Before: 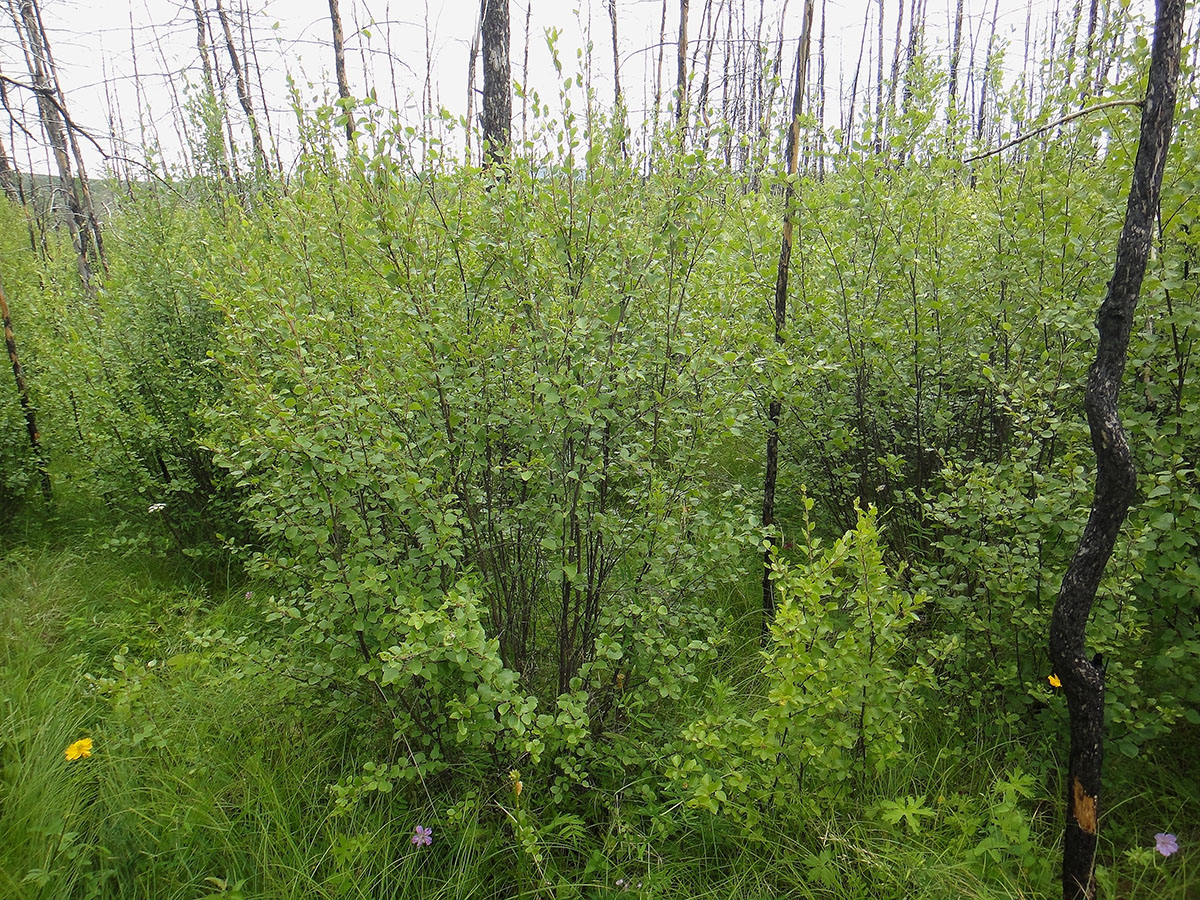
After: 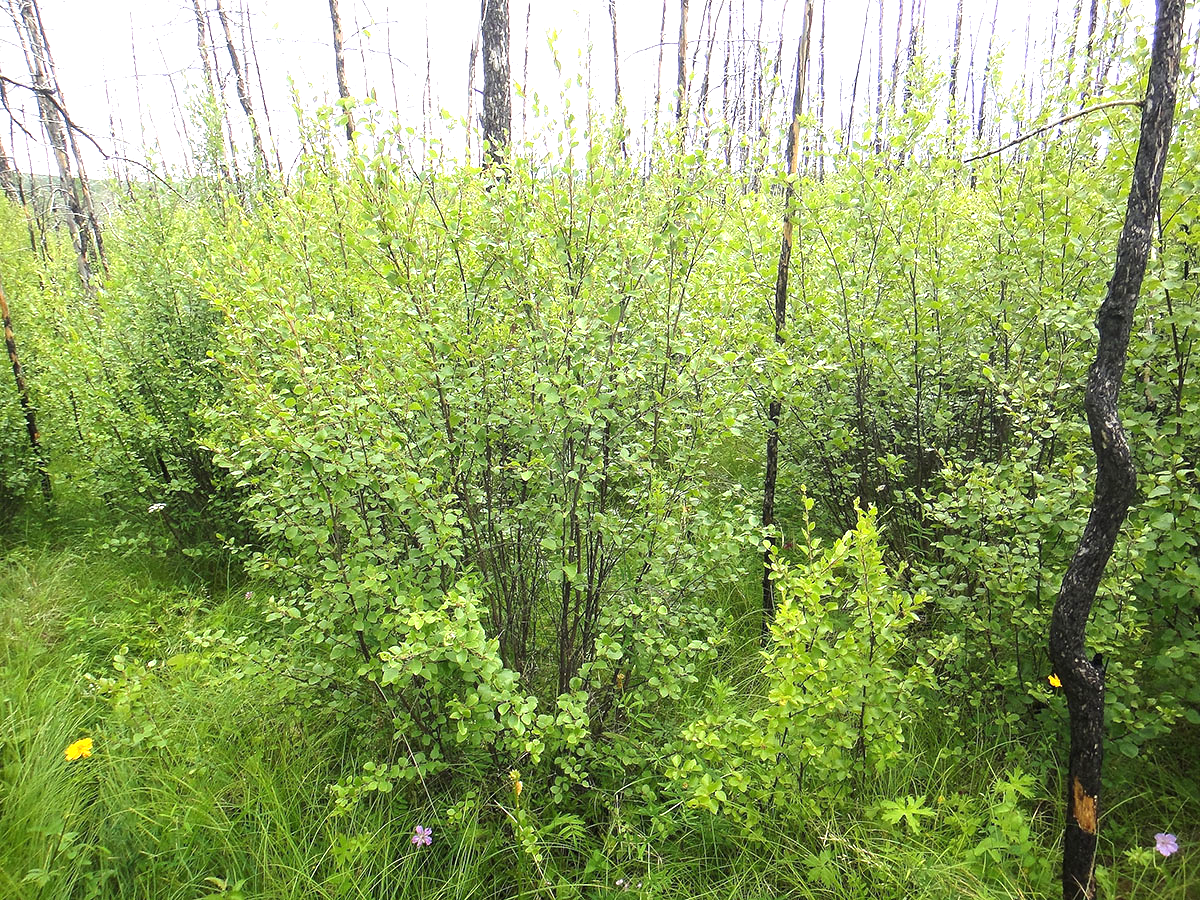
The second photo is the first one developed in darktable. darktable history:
color balance rgb: shadows lift › luminance -10%, highlights gain › luminance 10%, saturation formula JzAzBz (2021)
exposure: black level correction 0, exposure 0.95 EV, compensate exposure bias true, compensate highlight preservation false
